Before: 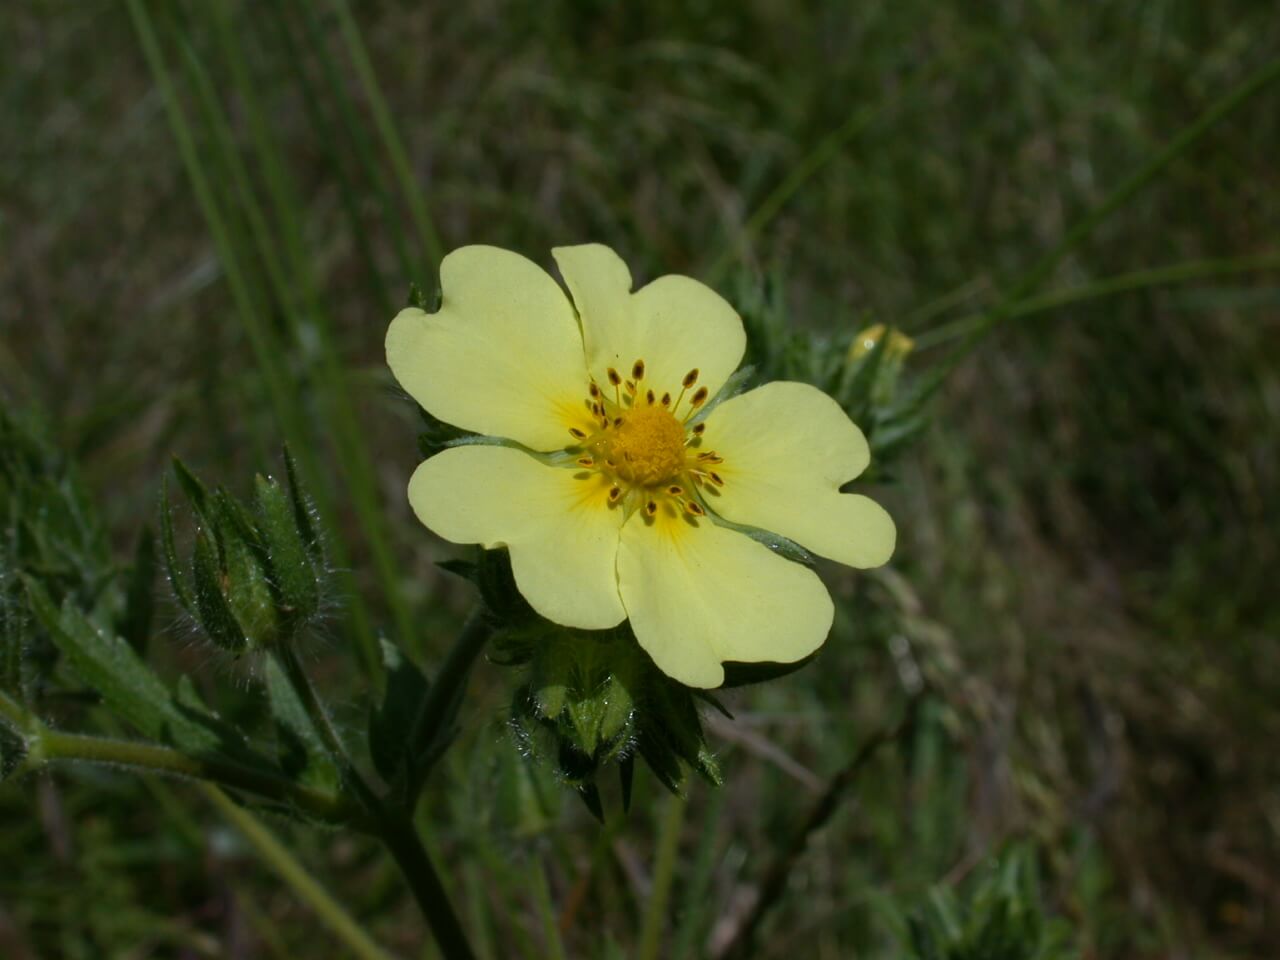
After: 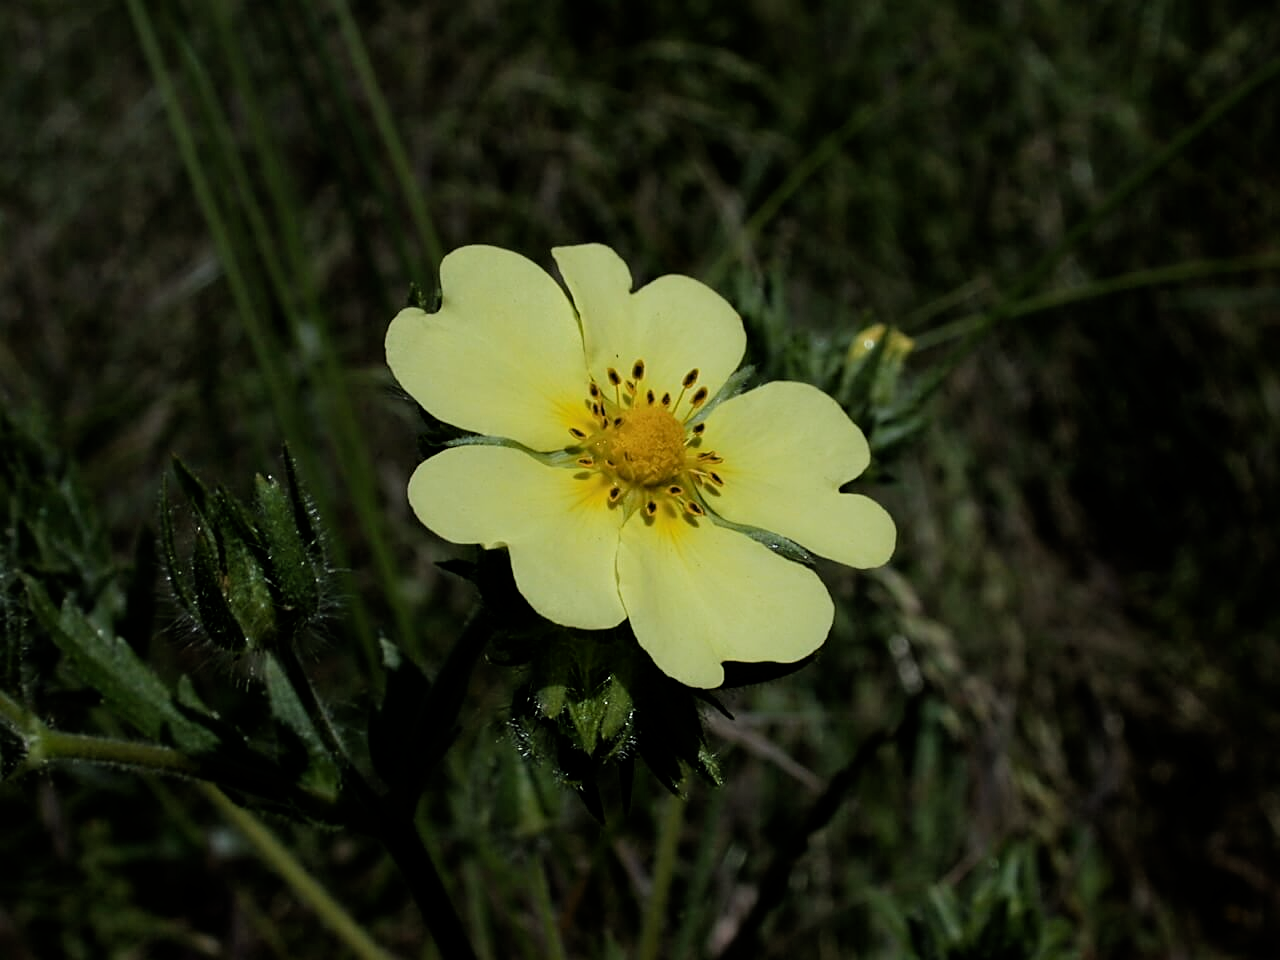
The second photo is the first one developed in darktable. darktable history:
filmic rgb: black relative exposure -5 EV, white relative exposure 3.5 EV, hardness 3.19, contrast 1.2, highlights saturation mix -50%
sharpen: on, module defaults
